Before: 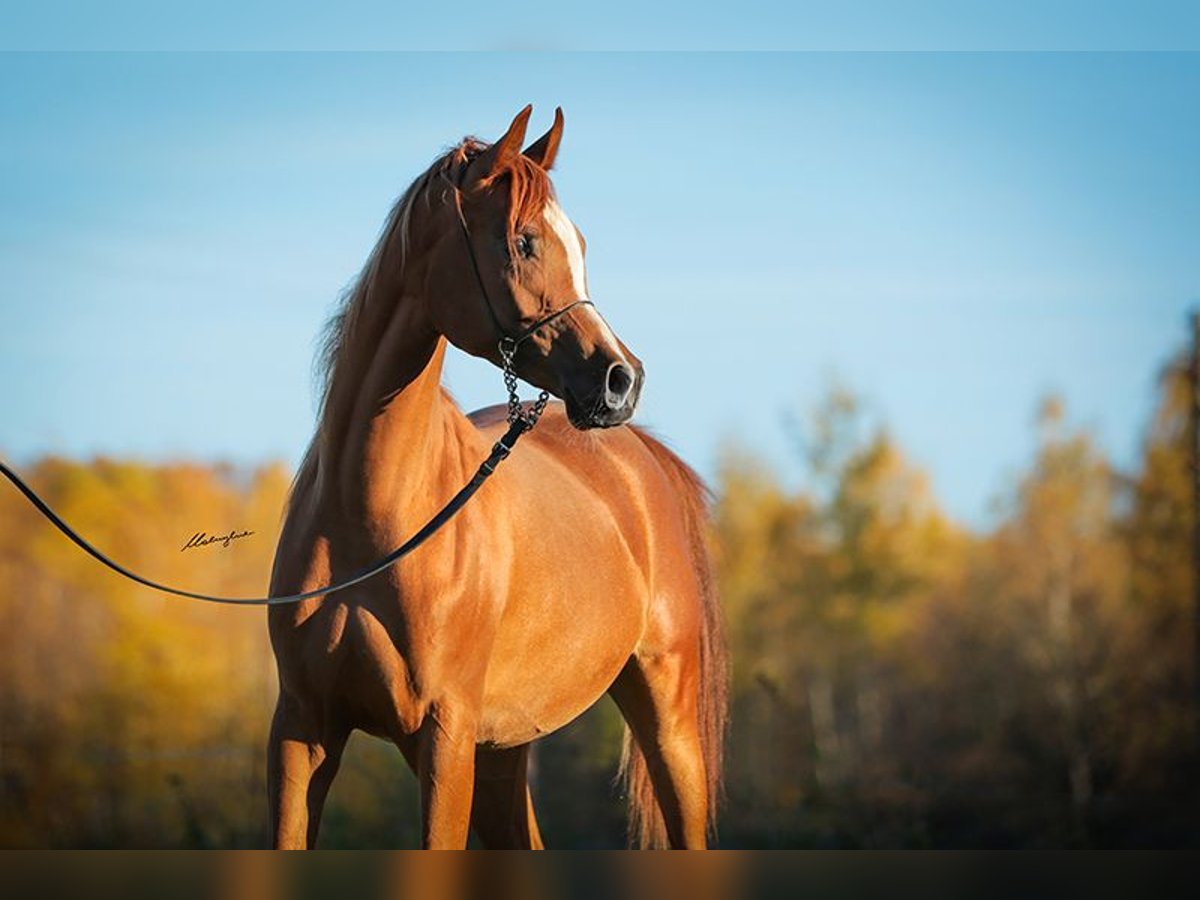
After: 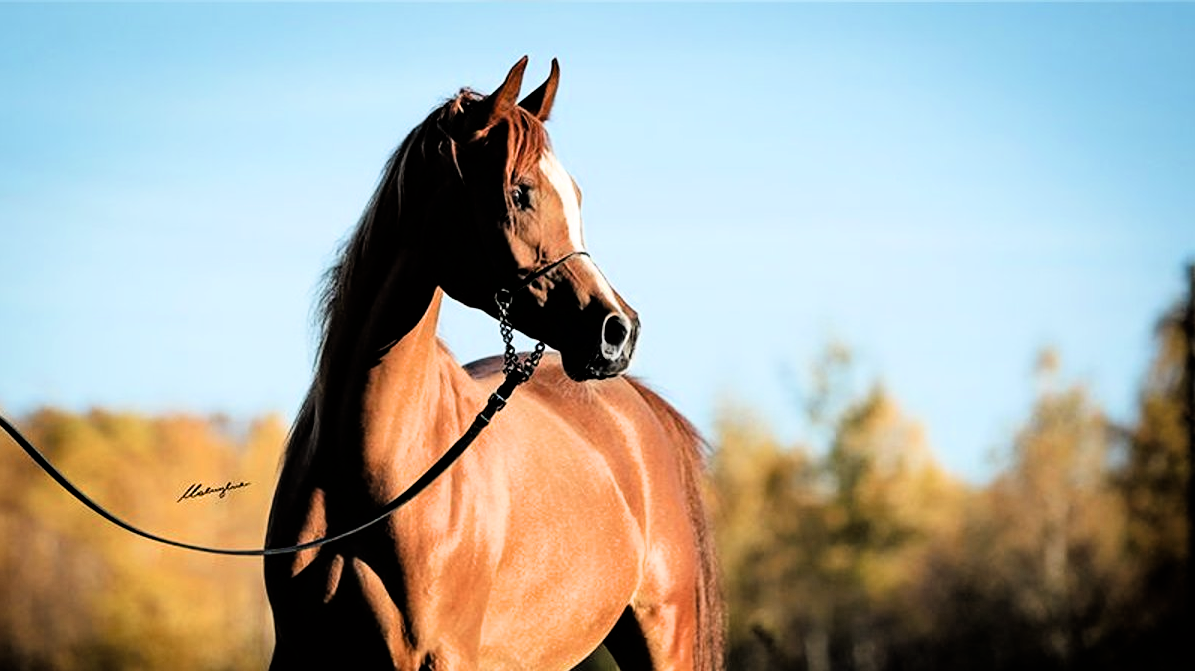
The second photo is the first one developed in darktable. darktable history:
filmic rgb: black relative exposure -3.75 EV, white relative exposure 2.4 EV, dynamic range scaling -49.95%, hardness 3.42, latitude 29.99%, contrast 1.788
crop: left 0.369%, top 5.535%, bottom 19.889%
